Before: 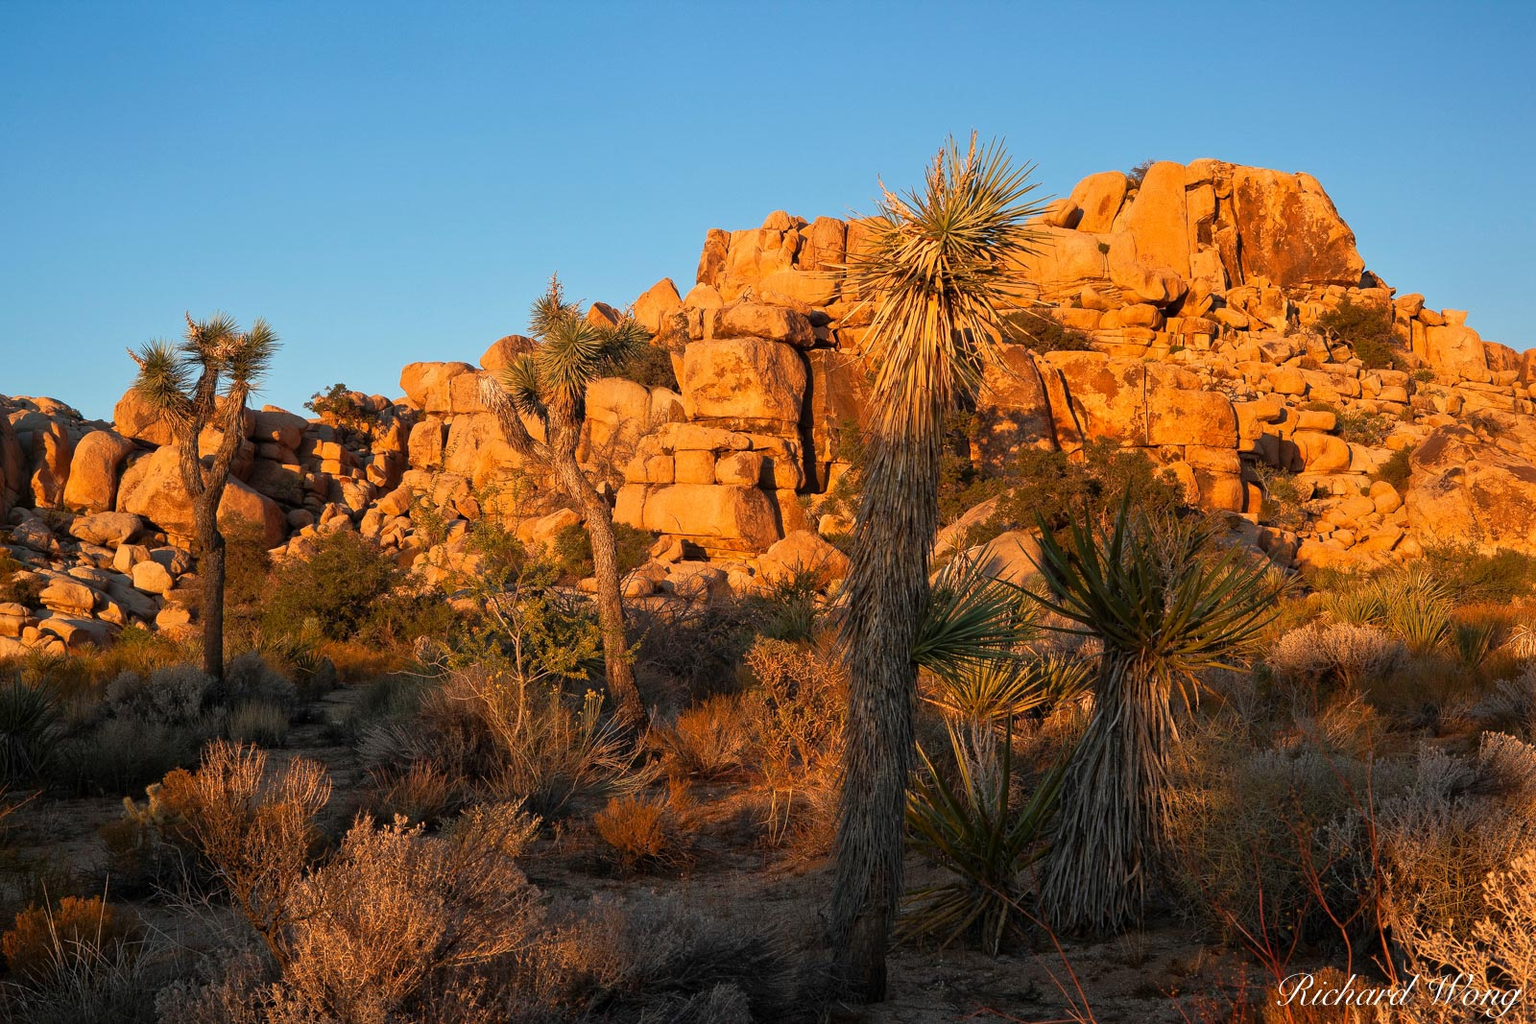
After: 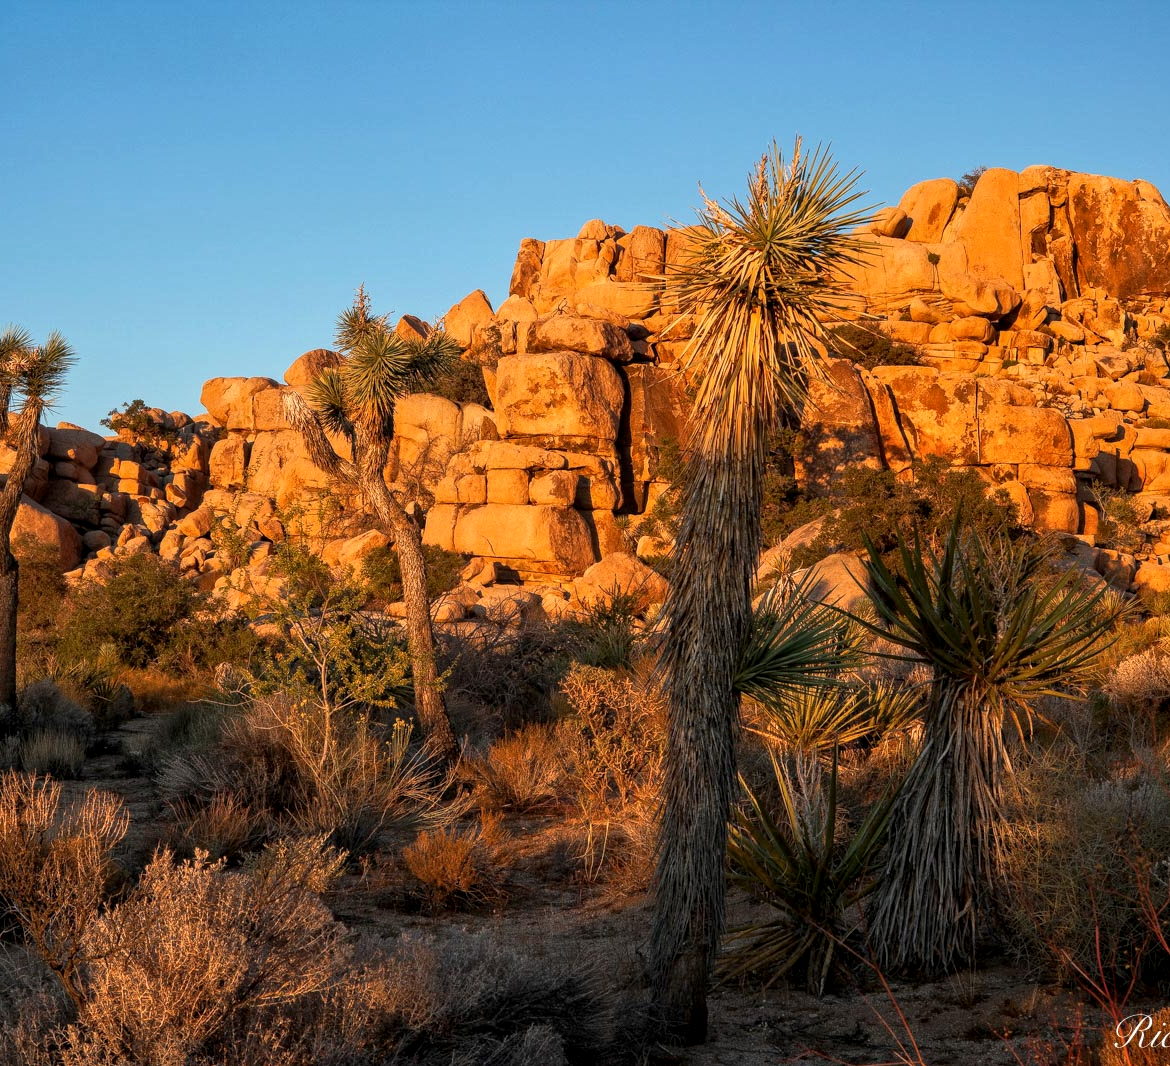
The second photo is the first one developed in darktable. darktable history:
local contrast: detail 130%
crop: left 13.537%, right 13.329%
